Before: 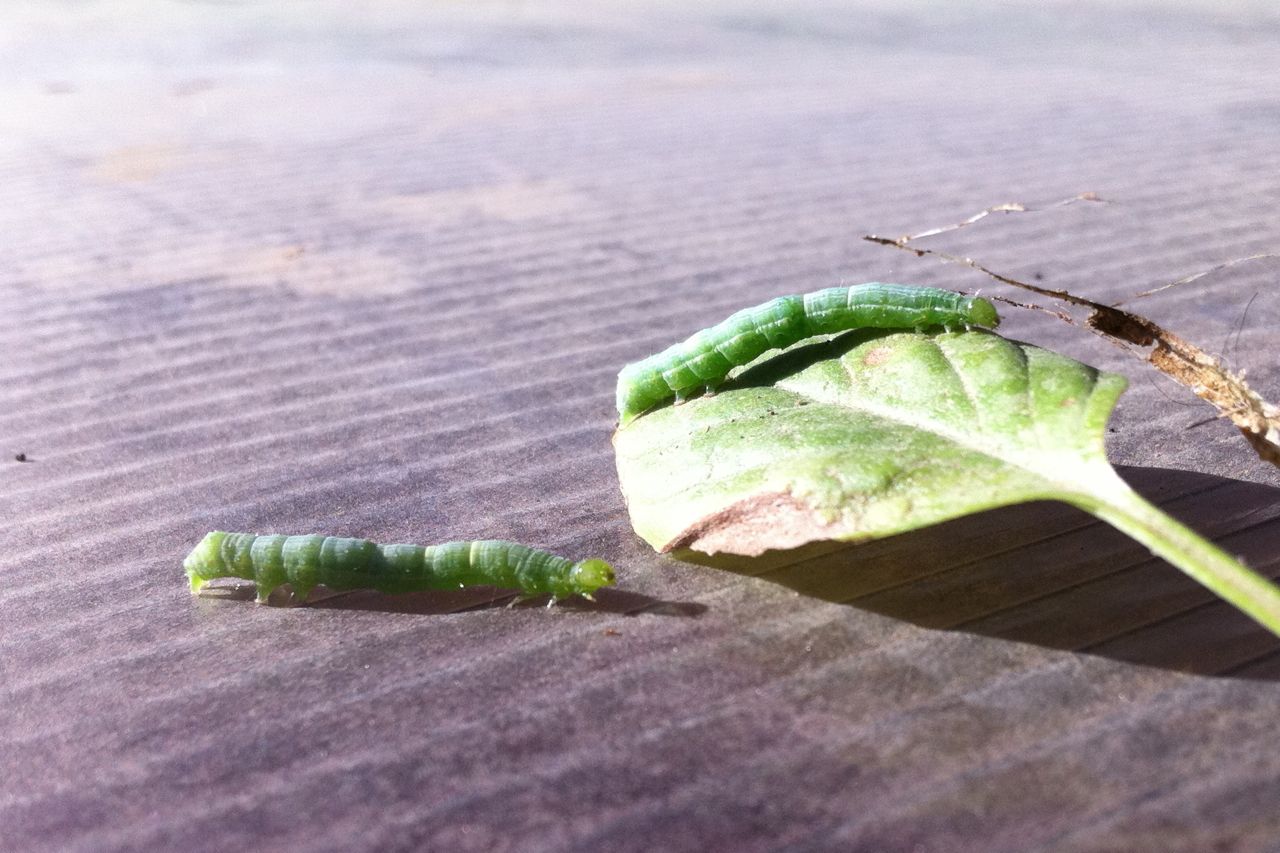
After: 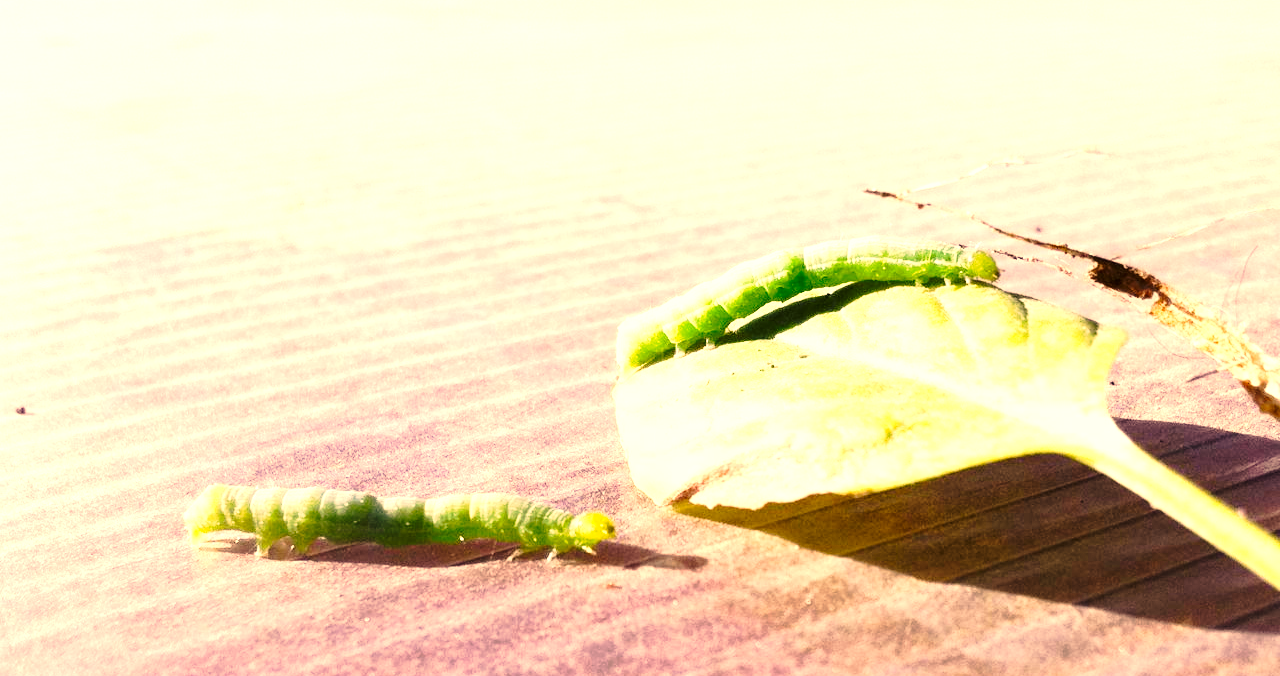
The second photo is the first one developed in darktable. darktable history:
crop and rotate: top 5.665%, bottom 14.978%
exposure: black level correction 0, exposure 1.391 EV, compensate highlight preservation false
color correction: highlights a* 14.91, highlights b* 31.52
tone curve: curves: ch0 [(0, 0) (0.234, 0.191) (0.48, 0.534) (0.608, 0.667) (0.725, 0.809) (0.864, 0.922) (1, 1)]; ch1 [(0, 0) (0.453, 0.43) (0.5, 0.5) (0.615, 0.649) (1, 1)]; ch2 [(0, 0) (0.5, 0.5) (0.586, 0.617) (1, 1)], preserve colors none
